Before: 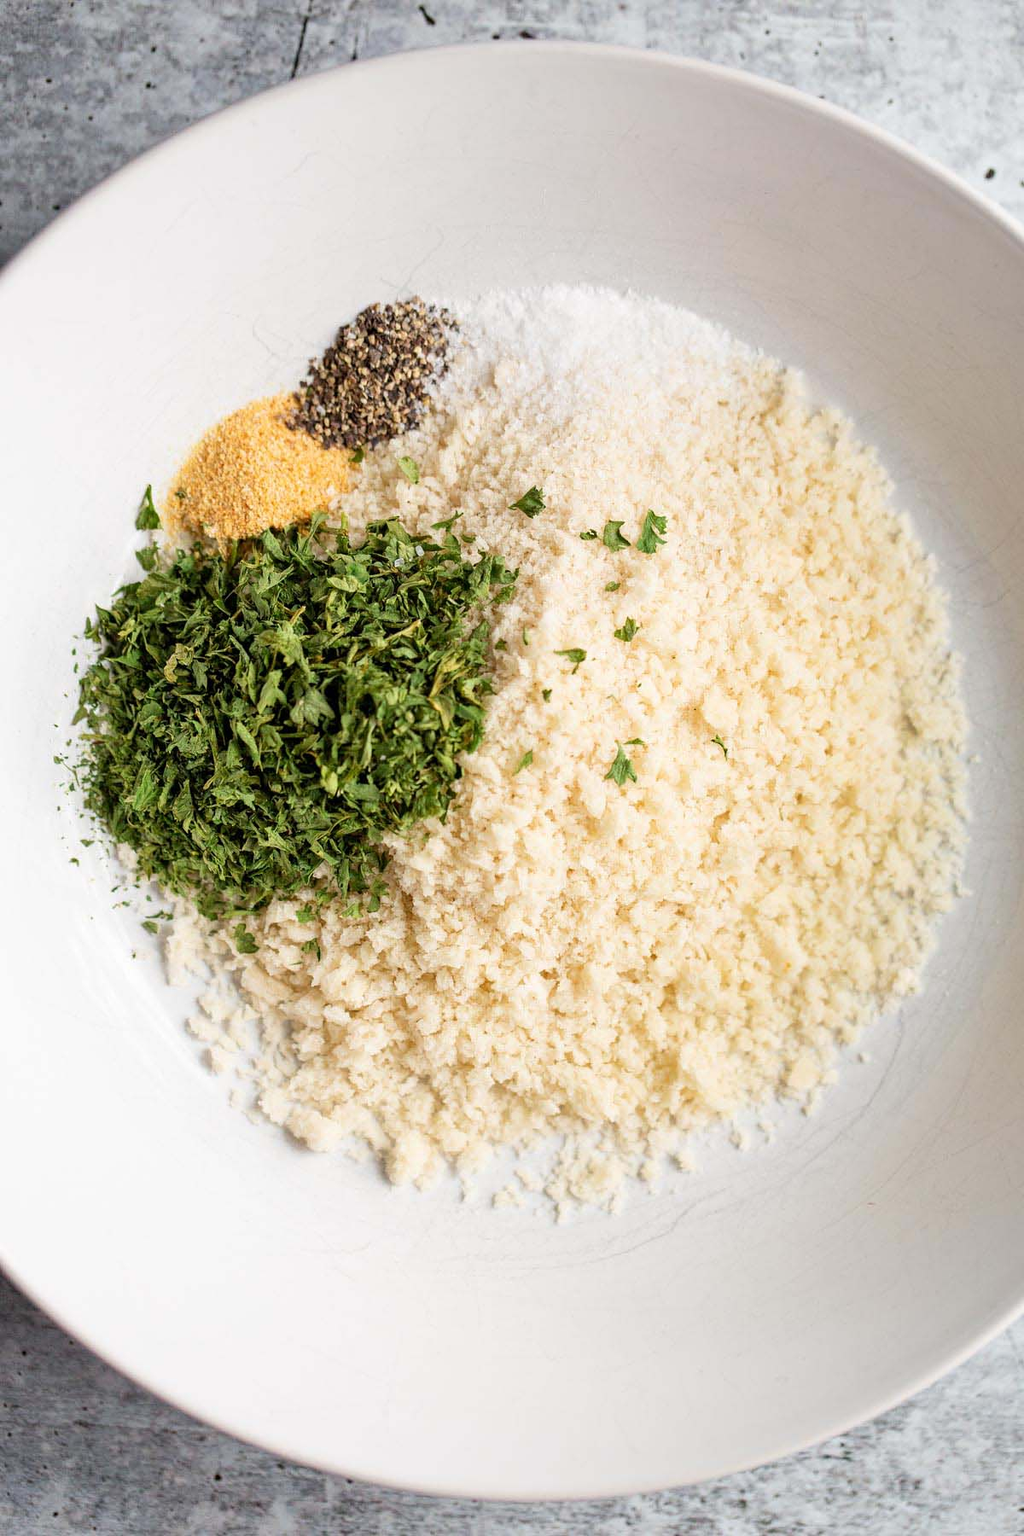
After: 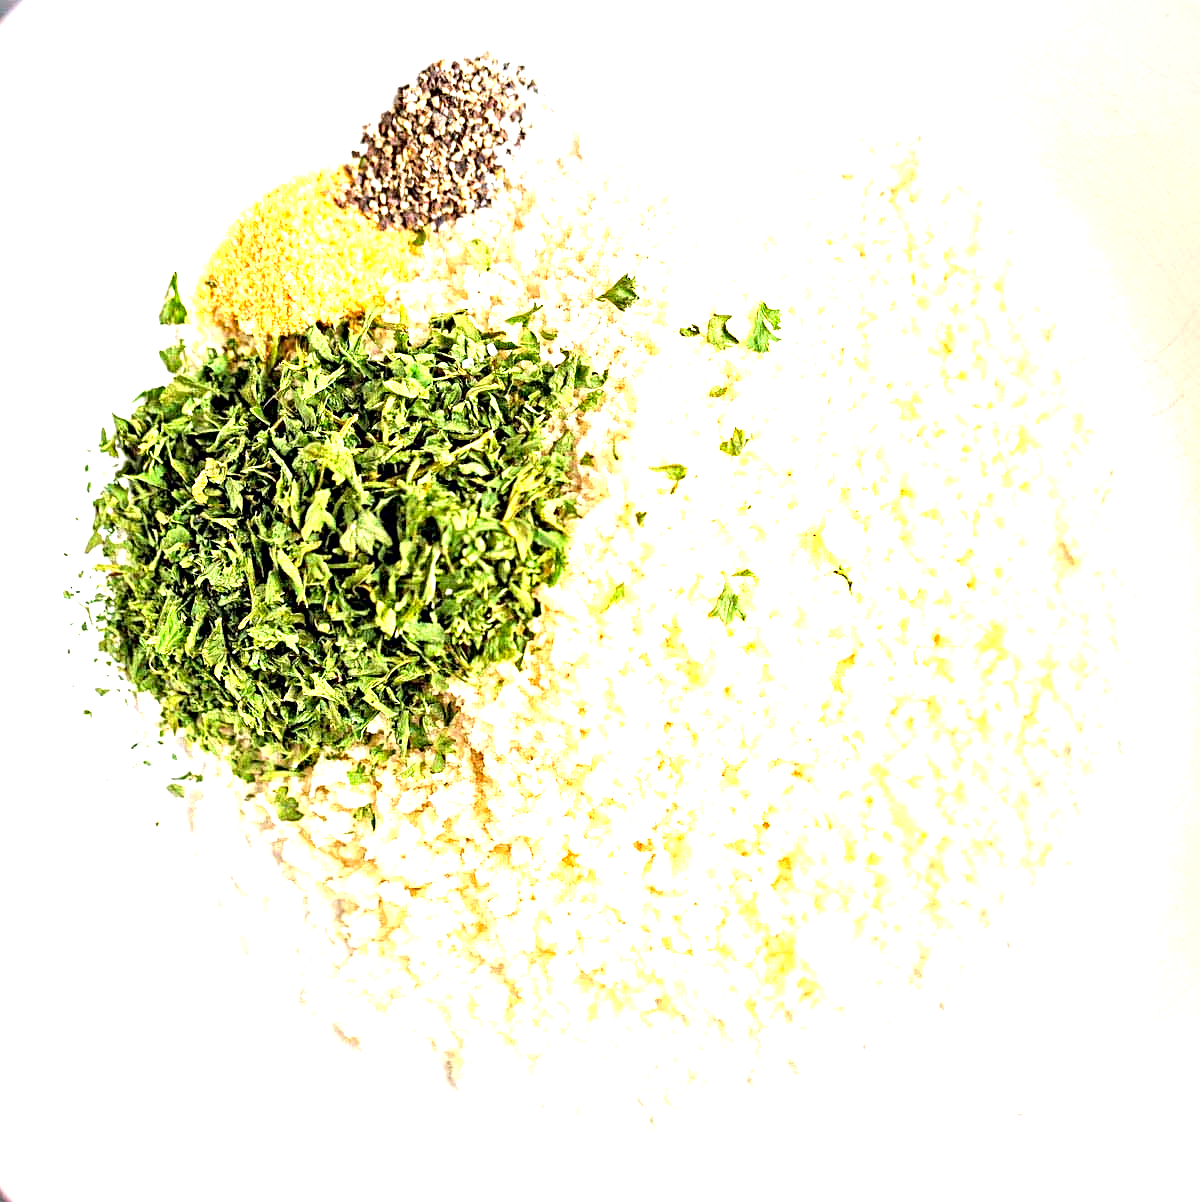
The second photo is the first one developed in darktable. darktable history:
tone equalizer: -8 EV -0.38 EV, -7 EV -0.362 EV, -6 EV -0.337 EV, -5 EV -0.256 EV, -3 EV 0.201 EV, -2 EV 0.312 EV, -1 EV 0.377 EV, +0 EV 0.429 EV
crop: top 16.491%, bottom 16.688%
exposure: black level correction 0, exposure 1.199 EV, compensate highlight preservation false
contrast brightness saturation: brightness 0.086, saturation 0.194
sharpen: radius 4.931
